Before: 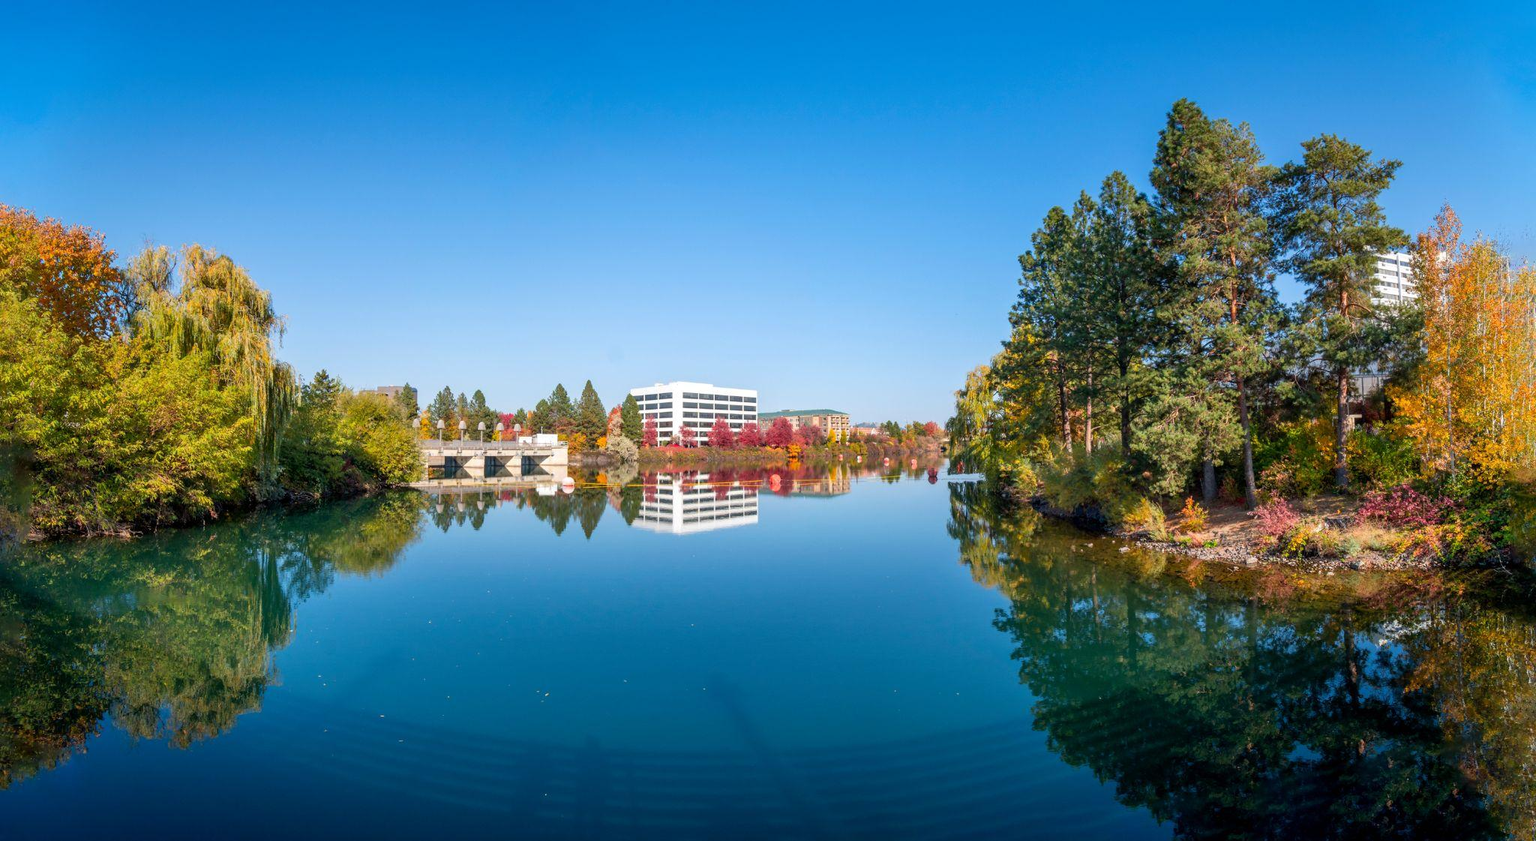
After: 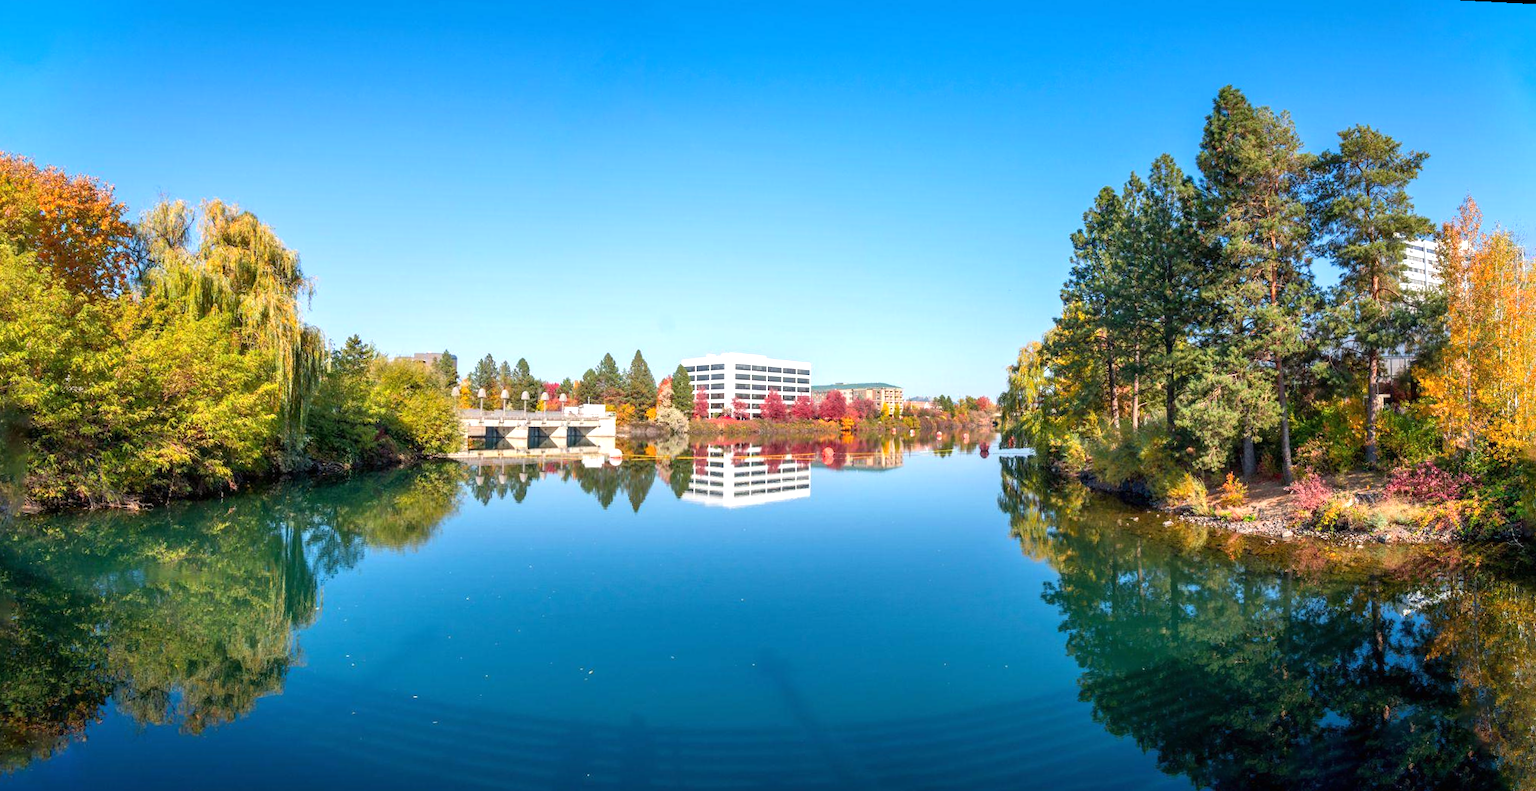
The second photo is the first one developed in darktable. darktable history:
exposure: black level correction 0, exposure 0.5 EV, compensate highlight preservation false
rotate and perspective: rotation 0.679°, lens shift (horizontal) 0.136, crop left 0.009, crop right 0.991, crop top 0.078, crop bottom 0.95
